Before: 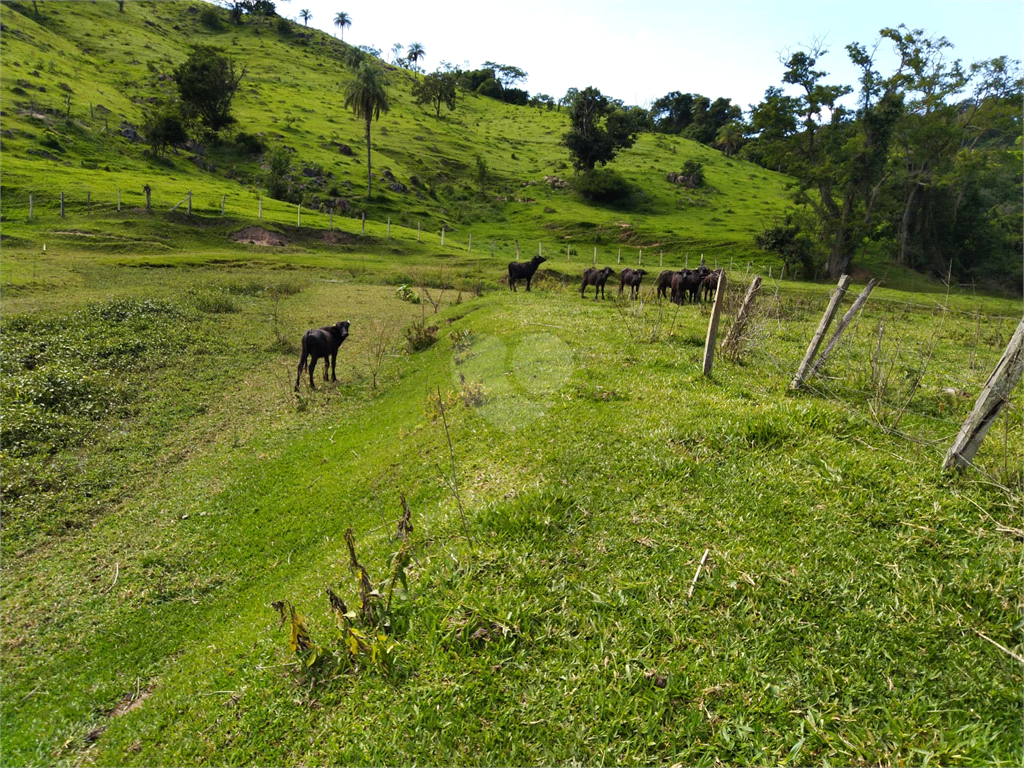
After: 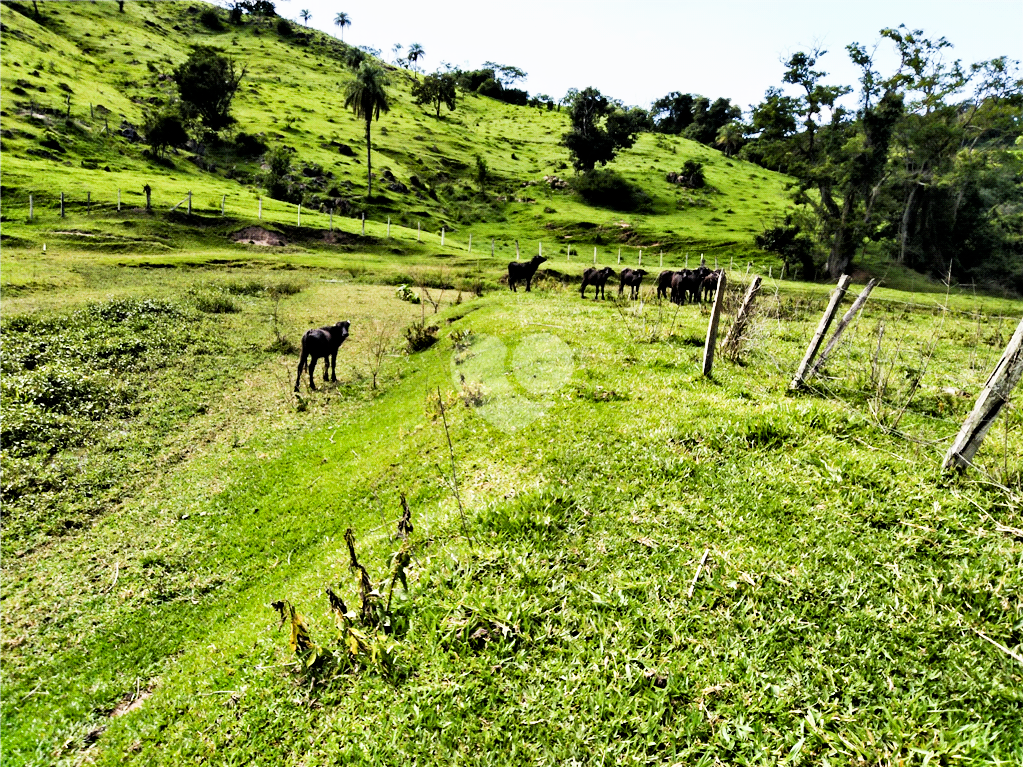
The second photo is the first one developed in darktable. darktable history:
exposure: black level correction 0, exposure 1.198 EV, compensate exposure bias true, compensate highlight preservation false
contrast equalizer: y [[0.511, 0.558, 0.631, 0.632, 0.559, 0.512], [0.5 ×6], [0.507, 0.559, 0.627, 0.644, 0.647, 0.647], [0 ×6], [0 ×6]]
rgb levels: preserve colors max RGB
shadows and highlights: radius 337.17, shadows 29.01, soften with gaussian
filmic rgb: black relative exposure -5 EV, hardness 2.88, contrast 1.3, highlights saturation mix -30%
white balance: red 0.988, blue 1.017
